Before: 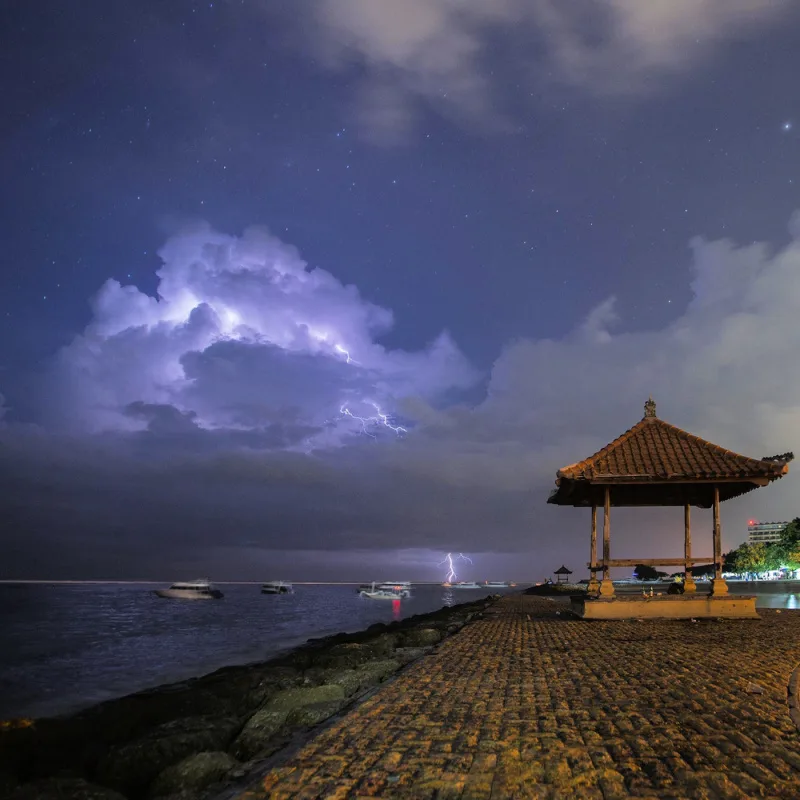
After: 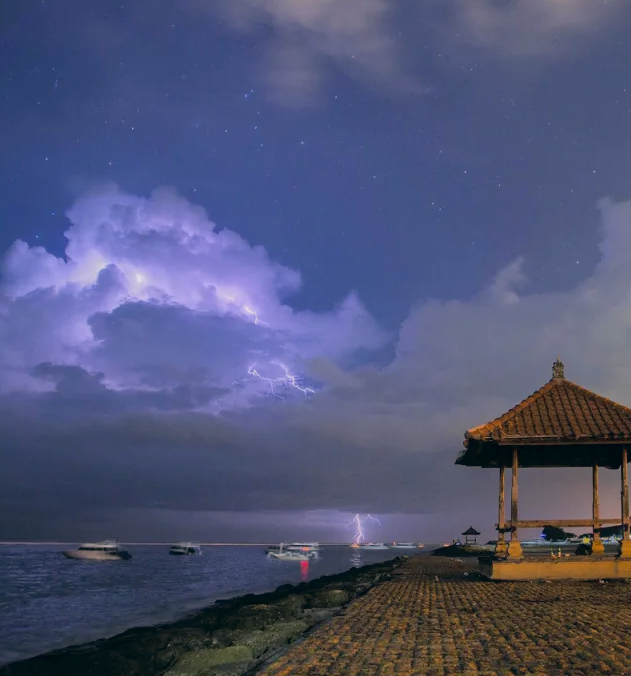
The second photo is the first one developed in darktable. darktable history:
crop: left 11.518%, top 4.971%, right 9.606%, bottom 10.409%
color balance rgb: linear chroma grading › global chroma 12.83%, perceptual saturation grading › global saturation -4.226%, perceptual saturation grading › shadows -1.466%
color correction: highlights a* 5.46, highlights b* 5.33, shadows a* -4.51, shadows b* -5.29
shadows and highlights: shadows 39.17, highlights -75.41
exposure: compensate highlight preservation false
